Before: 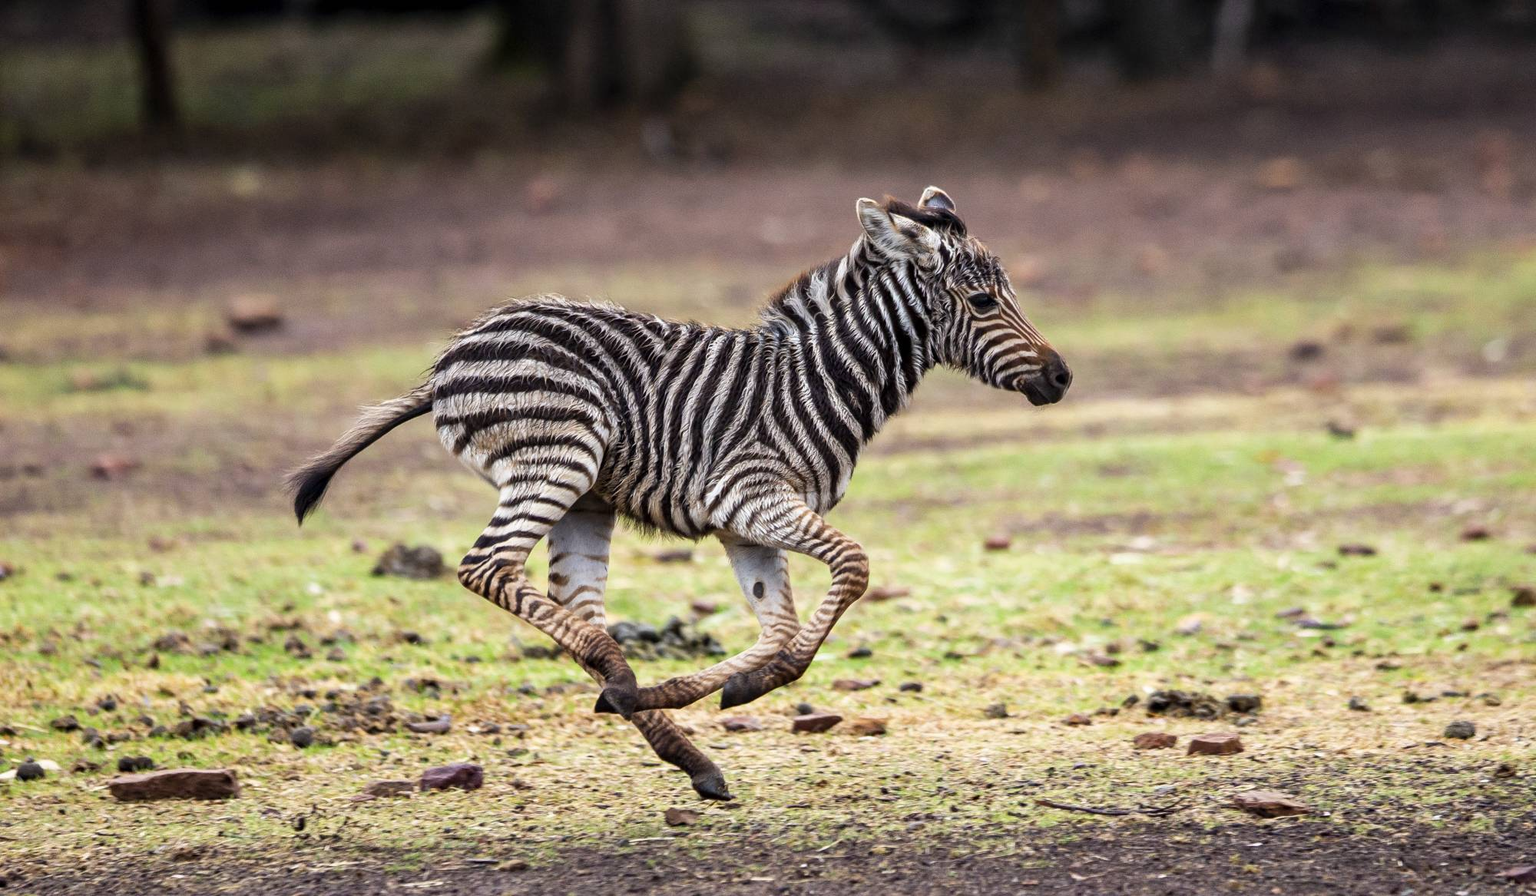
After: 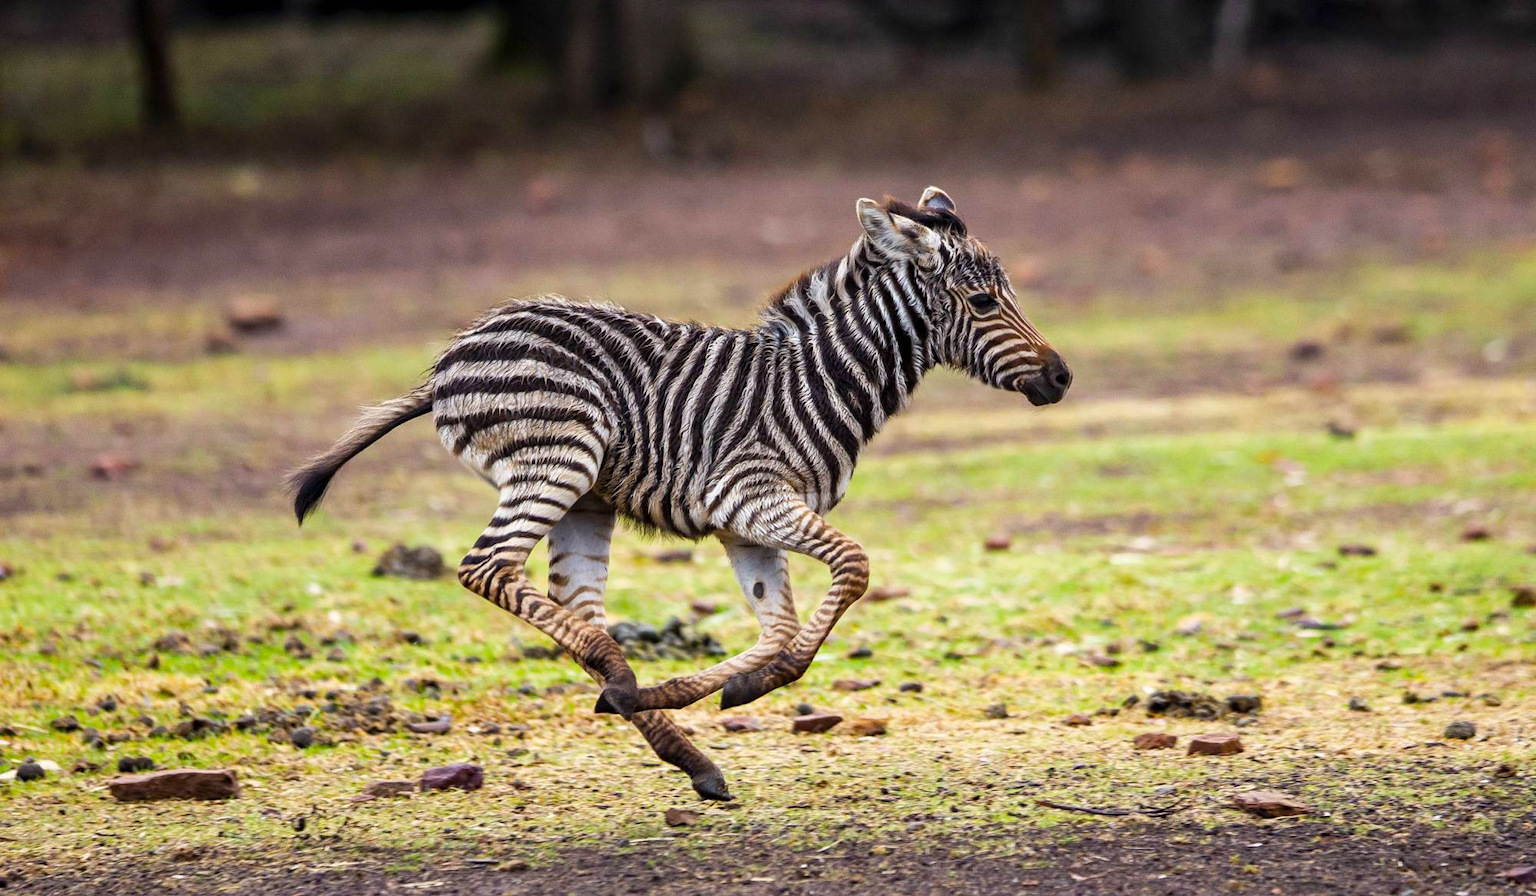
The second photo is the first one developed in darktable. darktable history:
color balance rgb: perceptual saturation grading › global saturation 30%, global vibrance 10%
white balance: emerald 1
